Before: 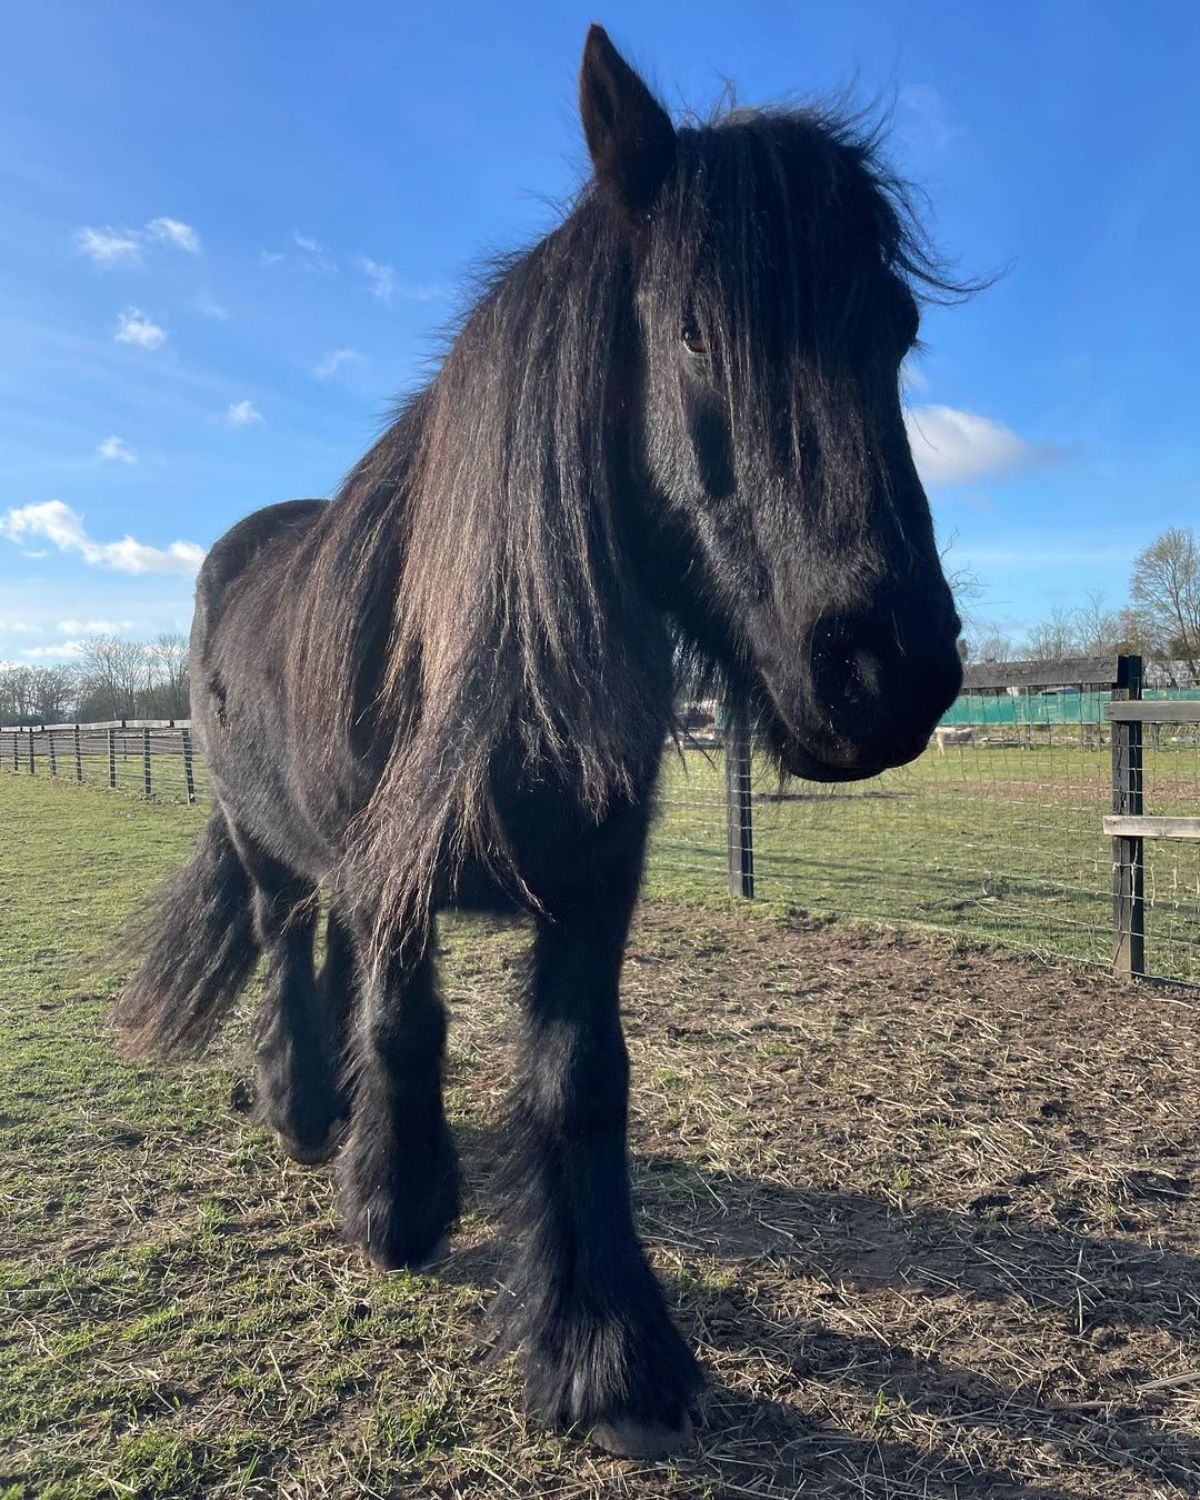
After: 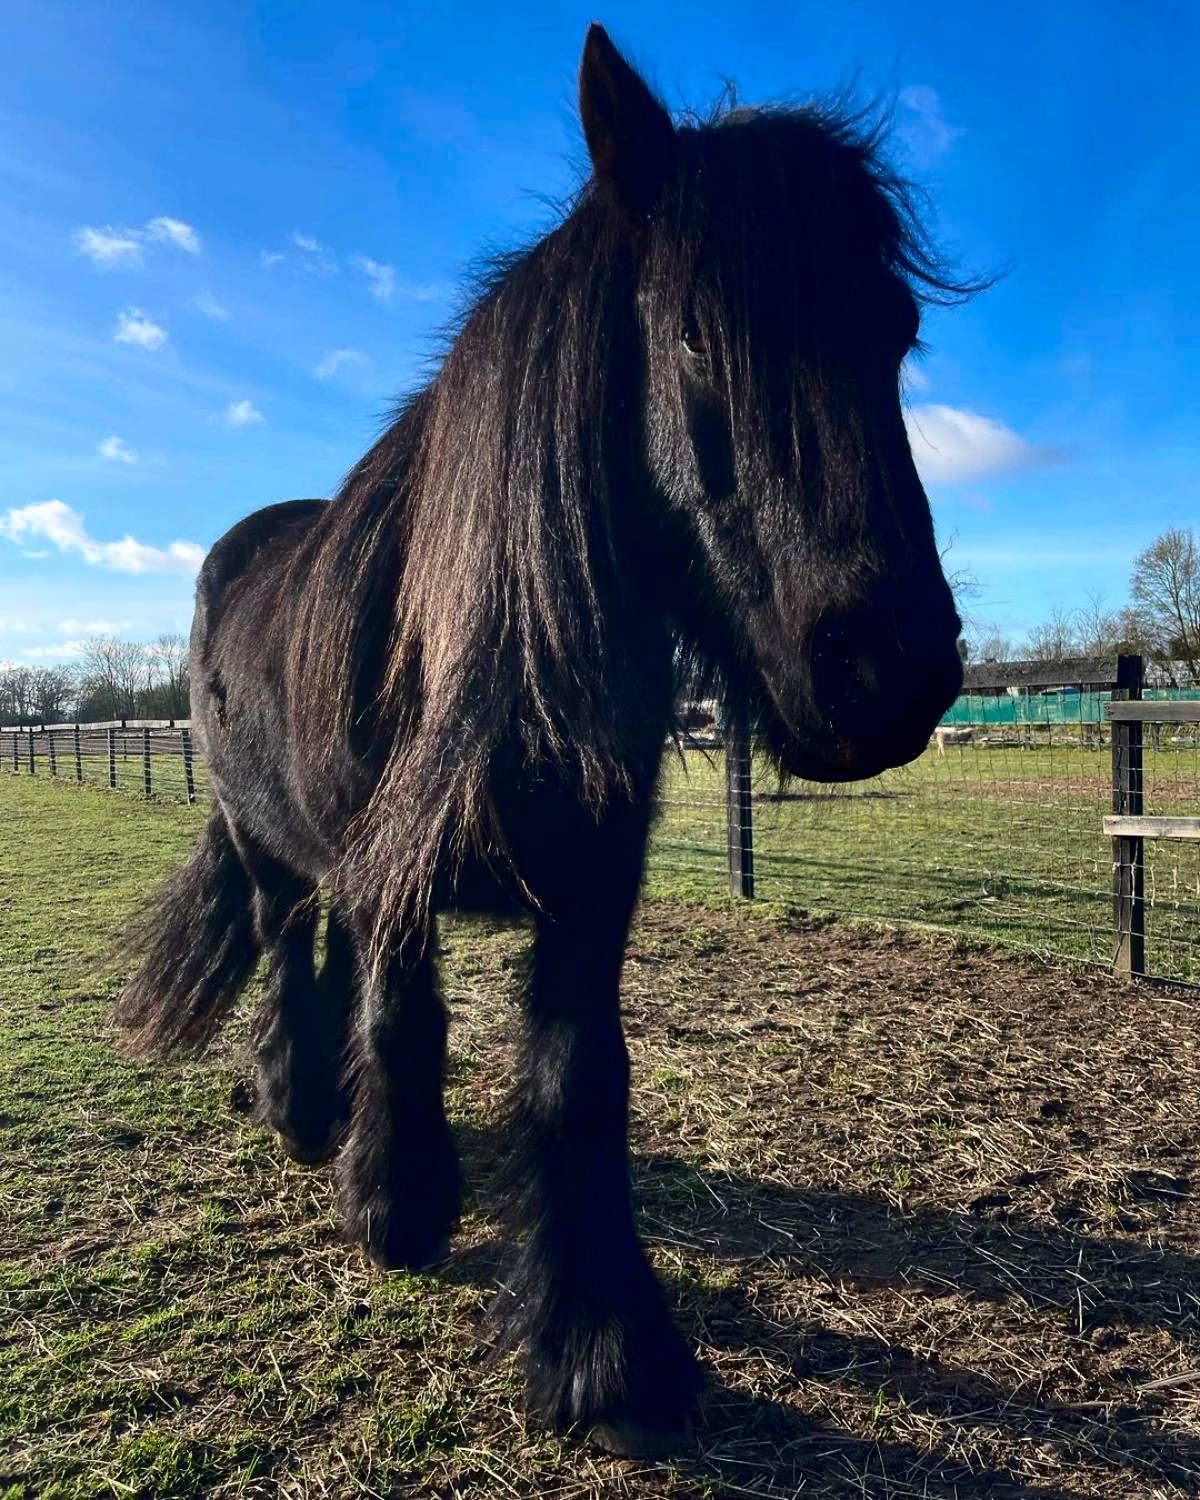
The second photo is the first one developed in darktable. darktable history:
contrast brightness saturation: contrast 0.22, brightness -0.192, saturation 0.236
